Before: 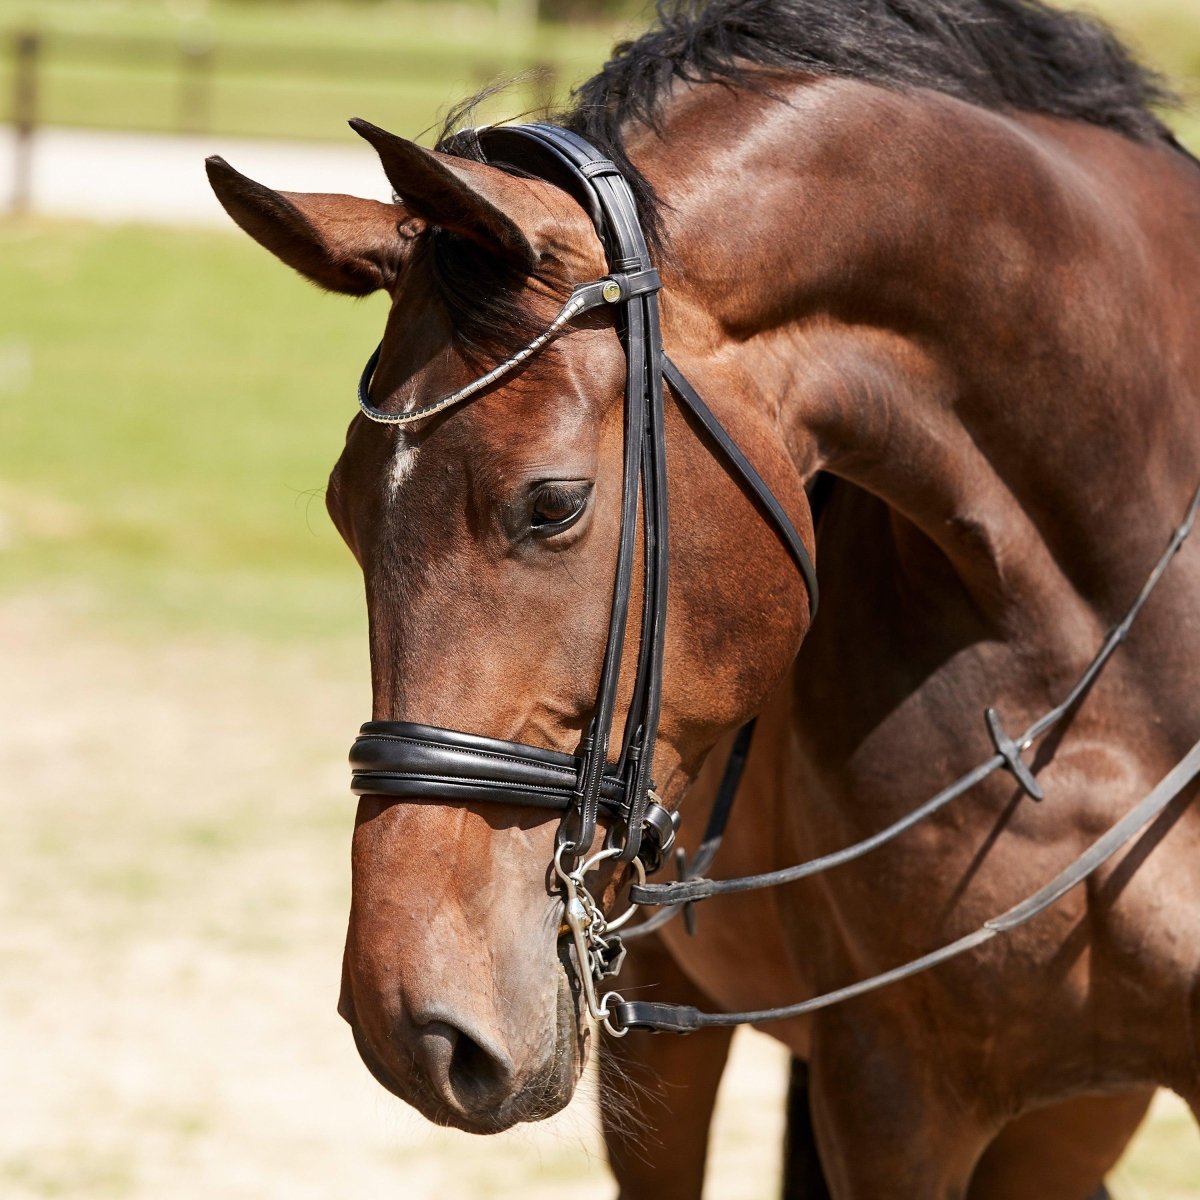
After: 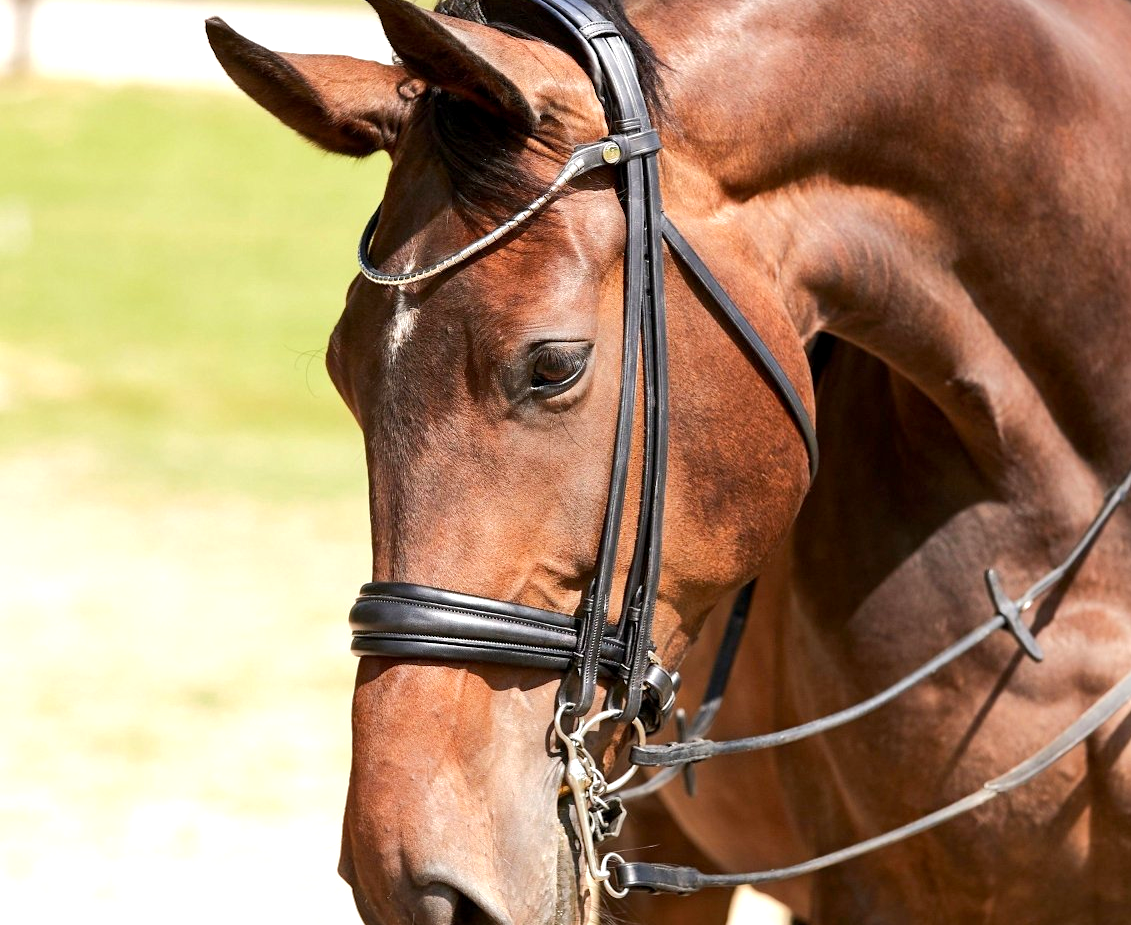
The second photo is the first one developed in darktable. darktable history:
crop and rotate: angle 0.03°, top 11.643%, right 5.651%, bottom 11.189%
base curve: curves: ch0 [(0, 0) (0.262, 0.32) (0.722, 0.705) (1, 1)]
exposure: black level correction 0.001, exposure 0.5 EV, compensate exposure bias true, compensate highlight preservation false
